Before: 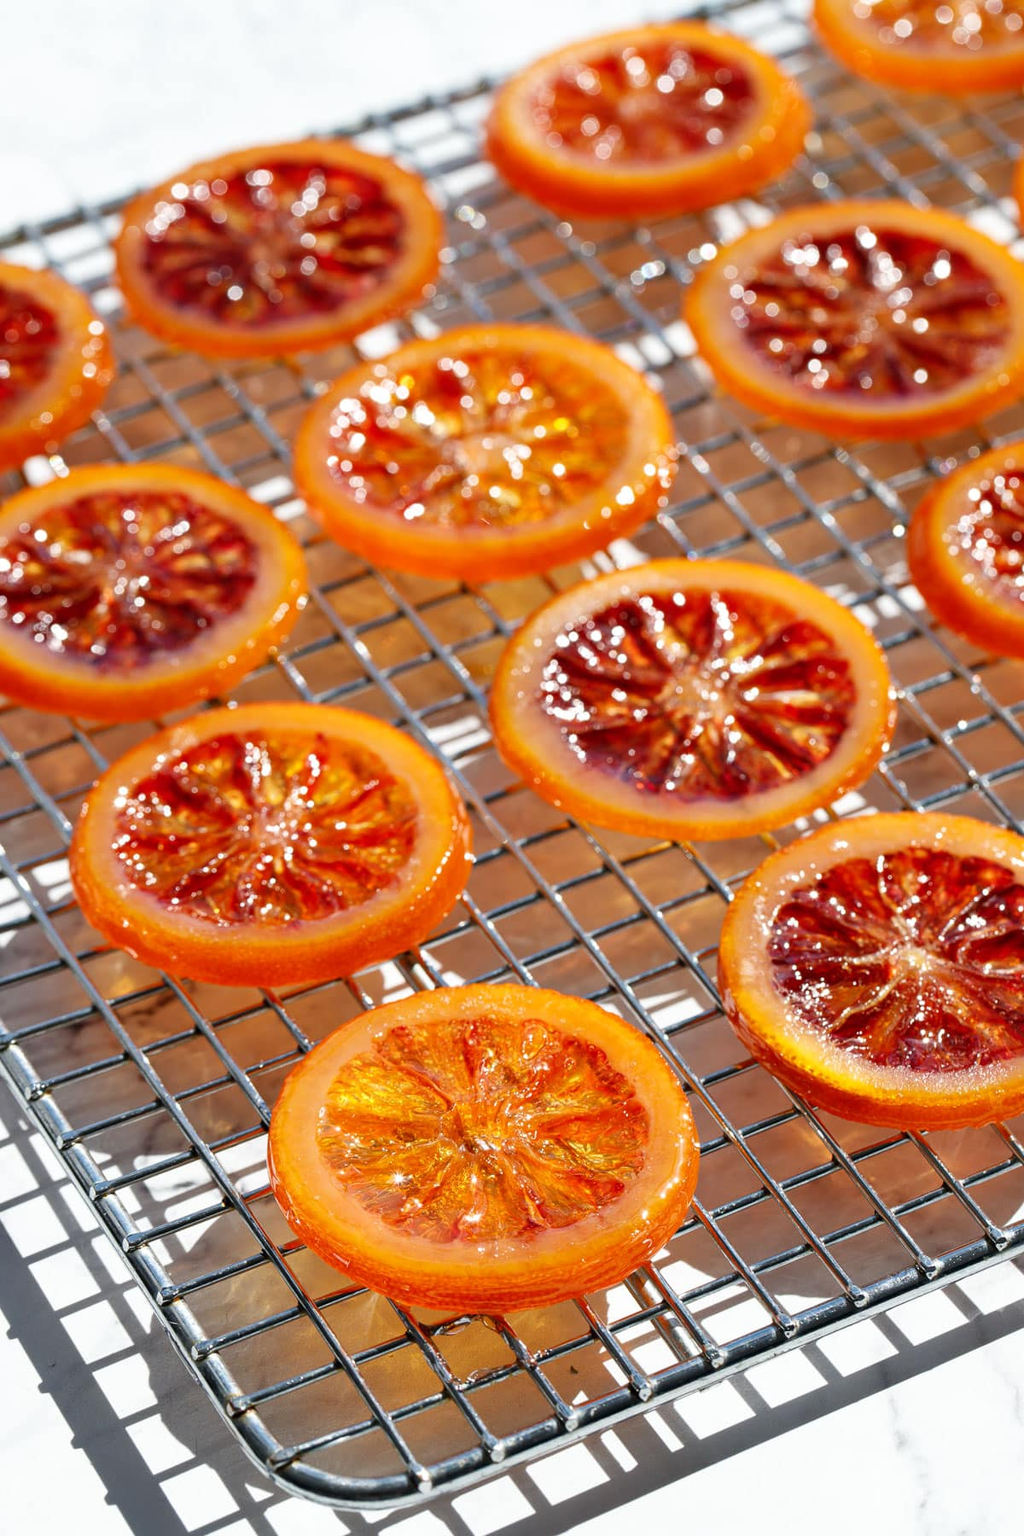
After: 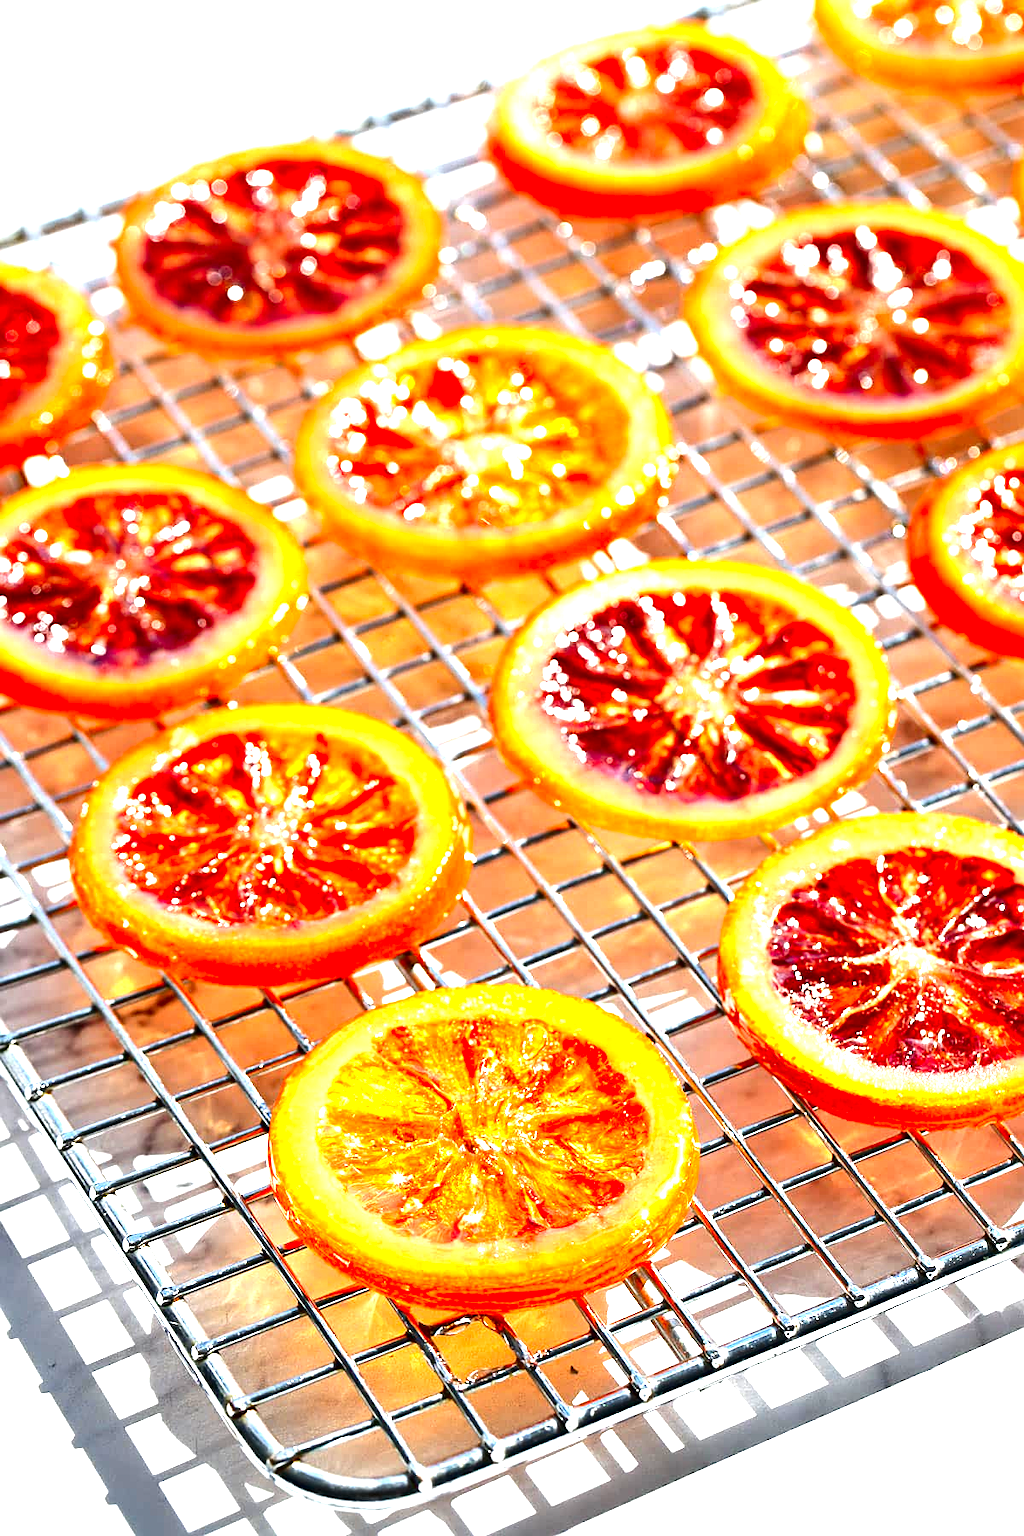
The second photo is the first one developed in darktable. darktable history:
exposure: black level correction 0, exposure 1.625 EV, compensate exposure bias true, compensate highlight preservation false
contrast brightness saturation: contrast 0.13, brightness -0.24, saturation 0.14
sharpen: amount 0.2
